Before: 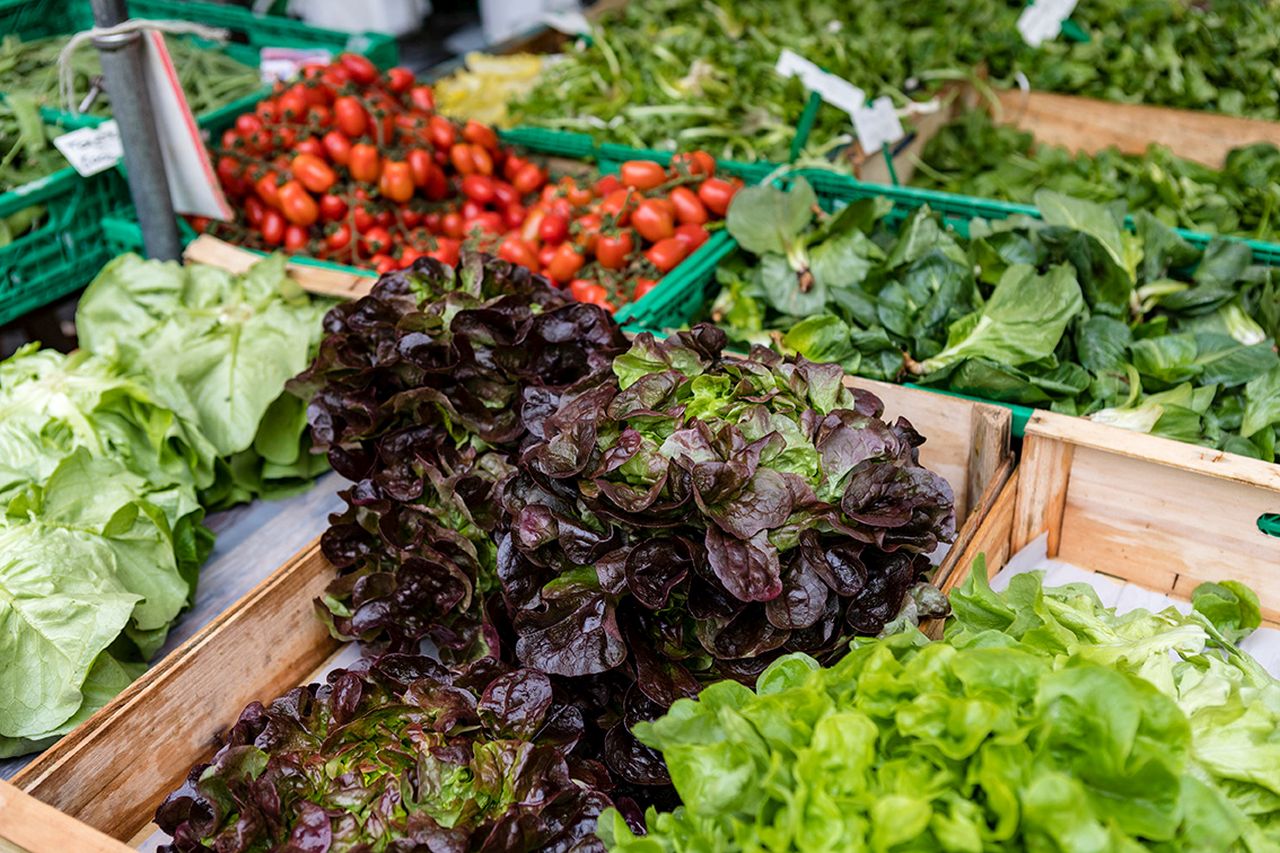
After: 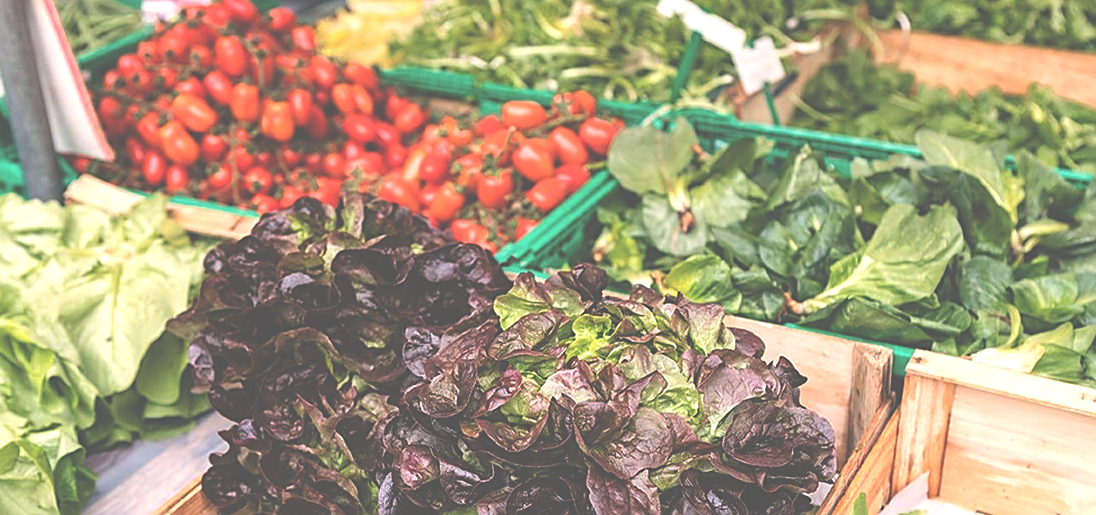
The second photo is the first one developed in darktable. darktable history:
exposure: black level correction -0.071, exposure 0.5 EV, compensate highlight preservation false
white balance: red 1.127, blue 0.943
sharpen: on, module defaults
crop and rotate: left 9.345%, top 7.22%, right 4.982%, bottom 32.331%
